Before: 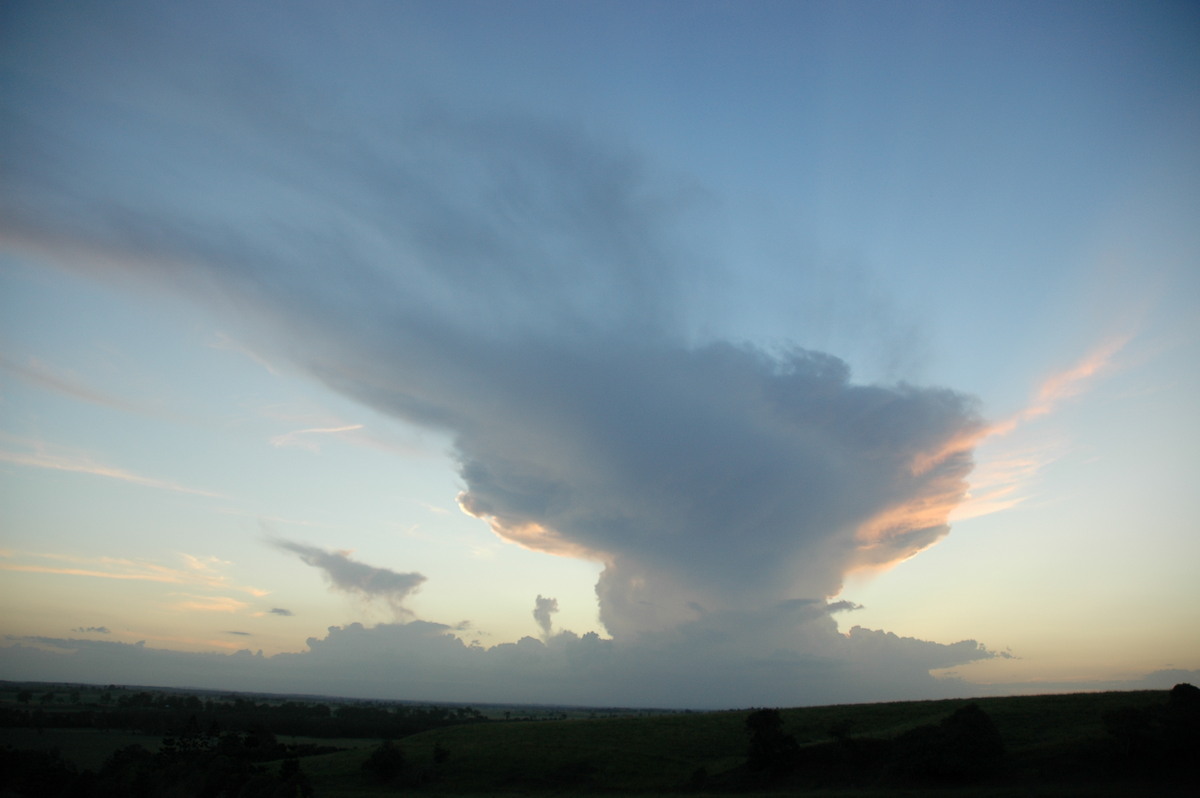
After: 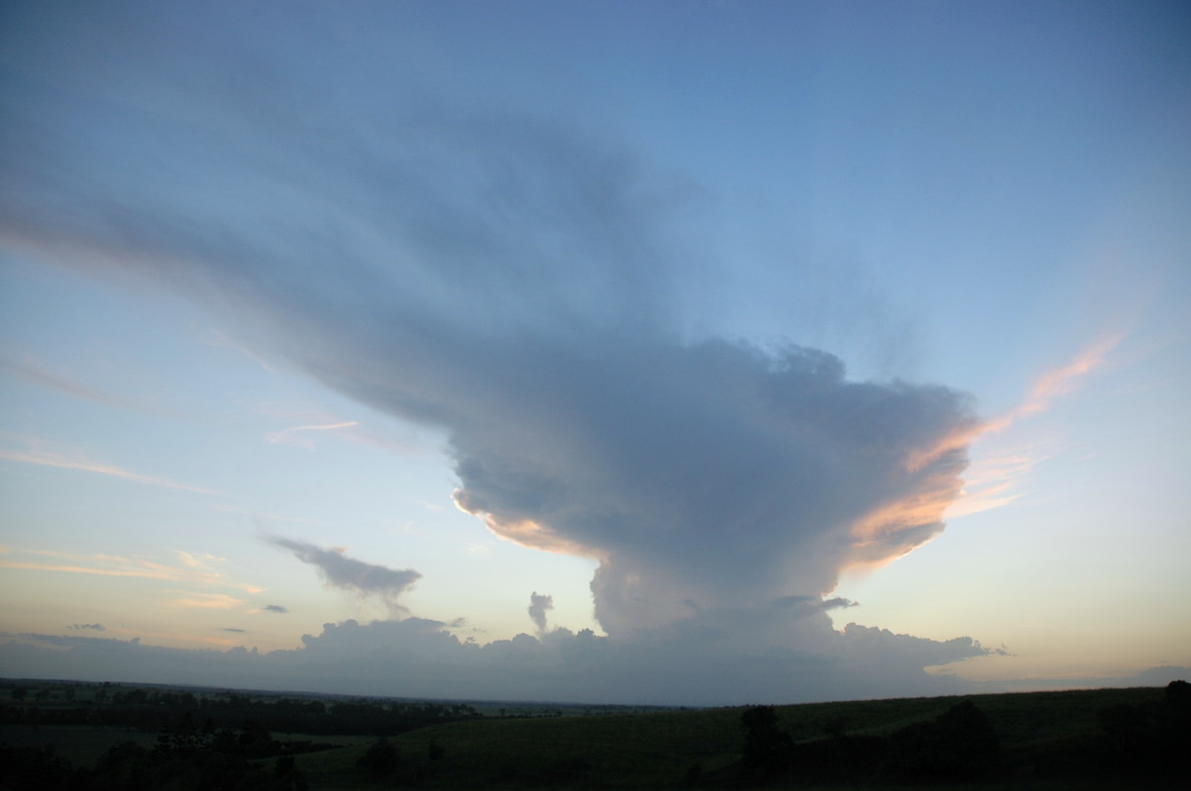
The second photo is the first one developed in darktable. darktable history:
crop: left 0.434%, top 0.485%, right 0.244%, bottom 0.386%
white balance: red 0.984, blue 1.059
